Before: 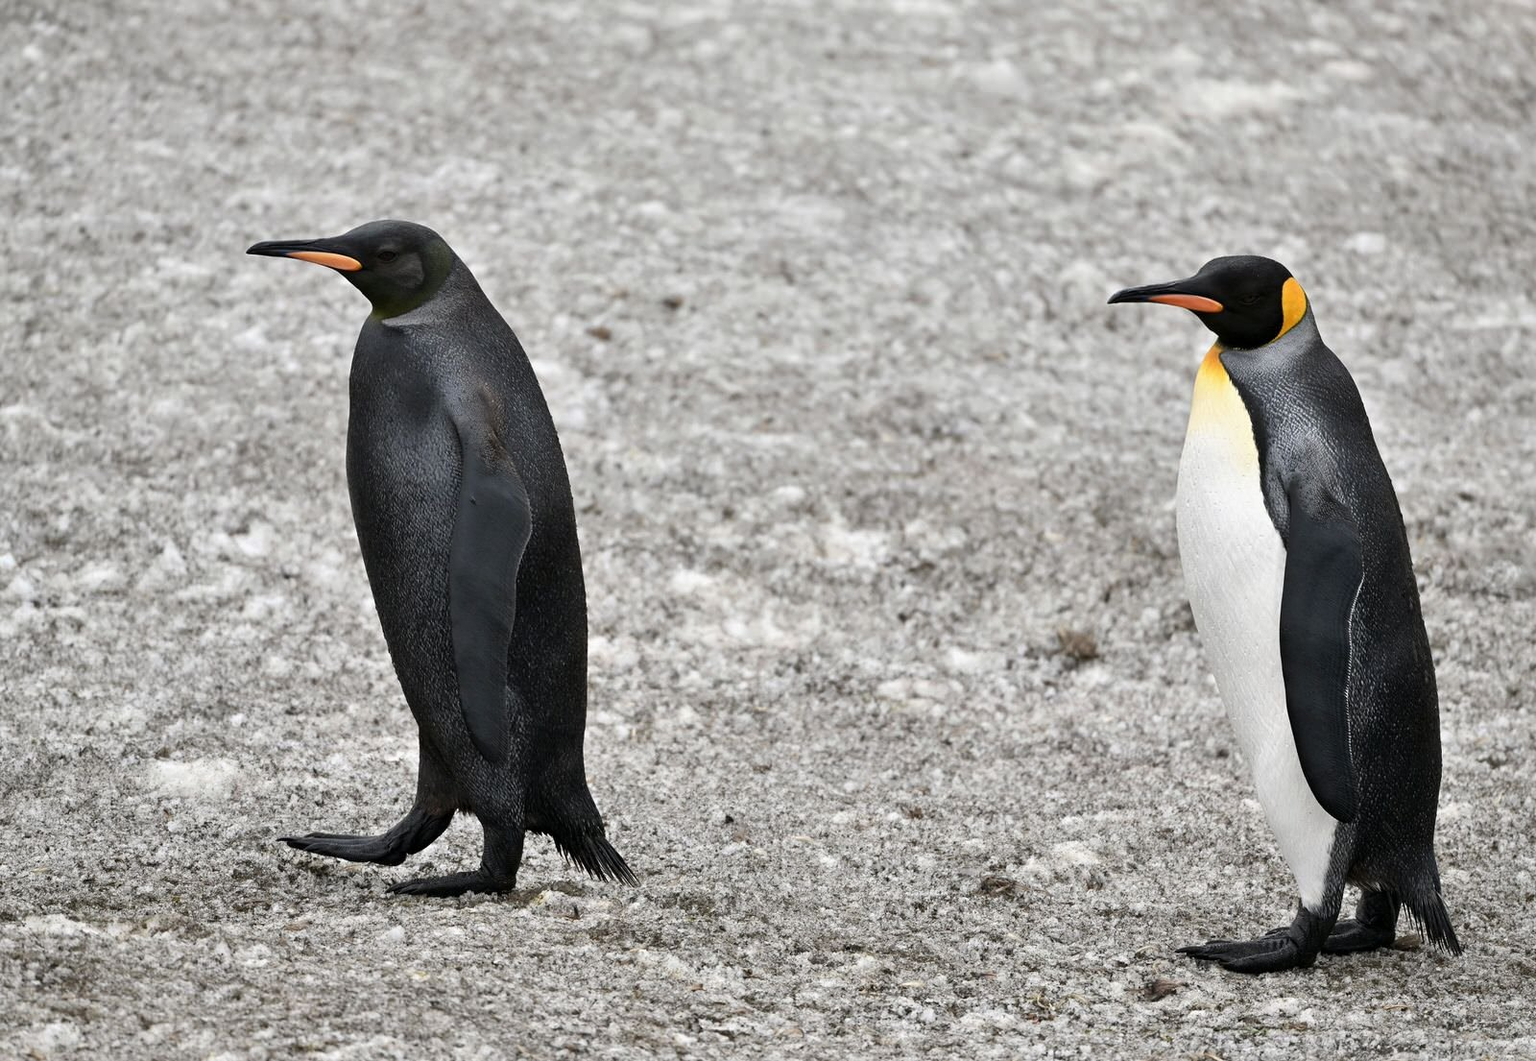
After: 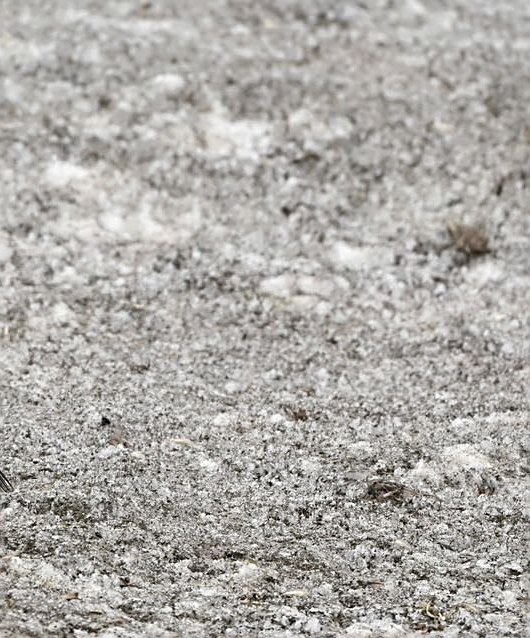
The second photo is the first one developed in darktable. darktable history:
crop: left 40.878%, top 39.176%, right 25.993%, bottom 3.081%
sharpen: on, module defaults
